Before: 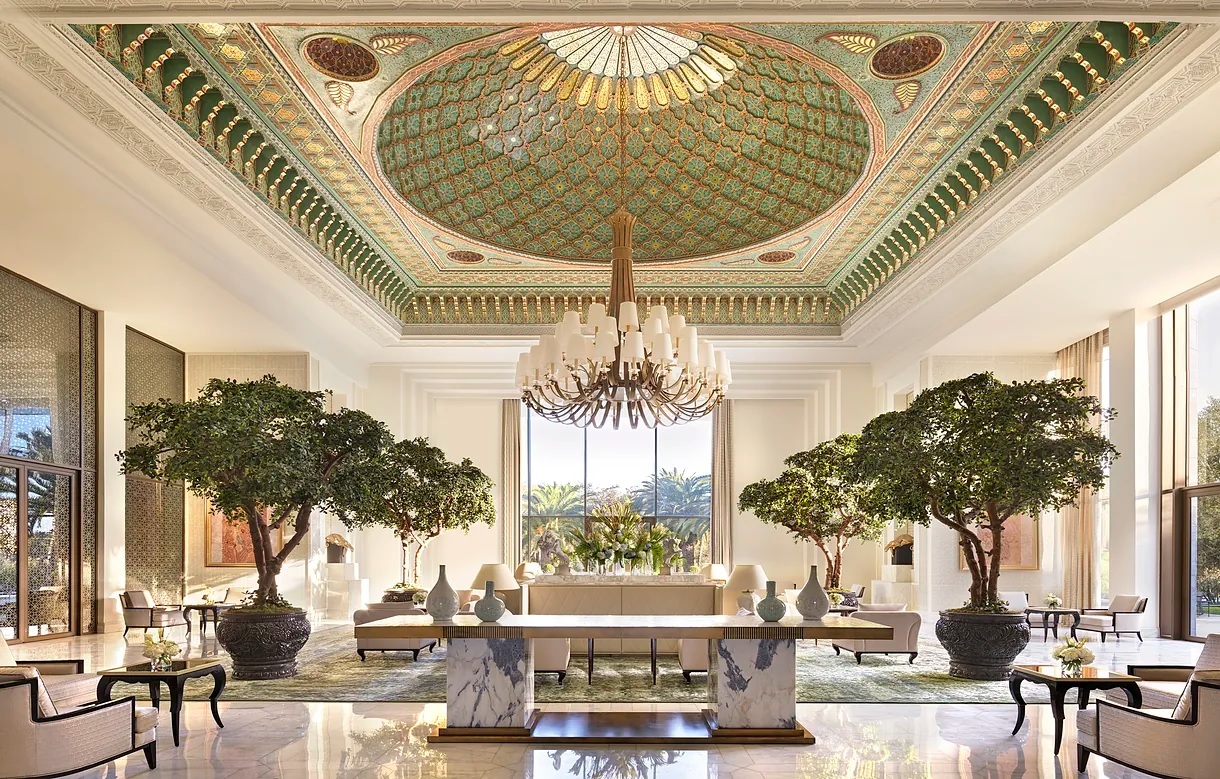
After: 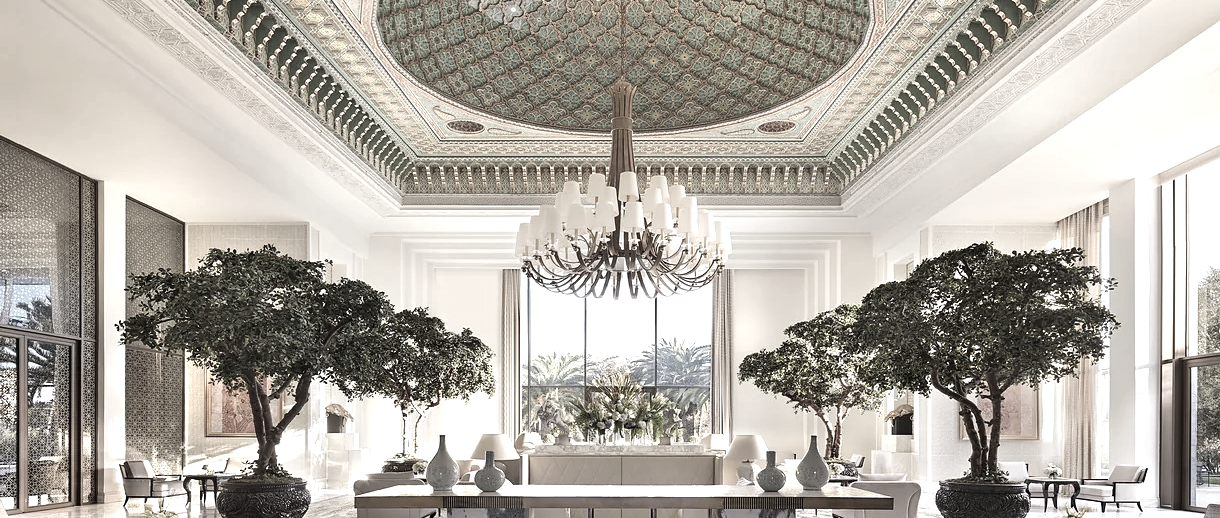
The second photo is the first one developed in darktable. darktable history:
tone equalizer: -8 EV -0.417 EV, -7 EV -0.389 EV, -6 EV -0.333 EV, -5 EV -0.222 EV, -3 EV 0.222 EV, -2 EV 0.333 EV, -1 EV 0.389 EV, +0 EV 0.417 EV, edges refinement/feathering 500, mask exposure compensation -1.57 EV, preserve details no
color correction: saturation 0.3
crop: top 16.727%, bottom 16.727%
